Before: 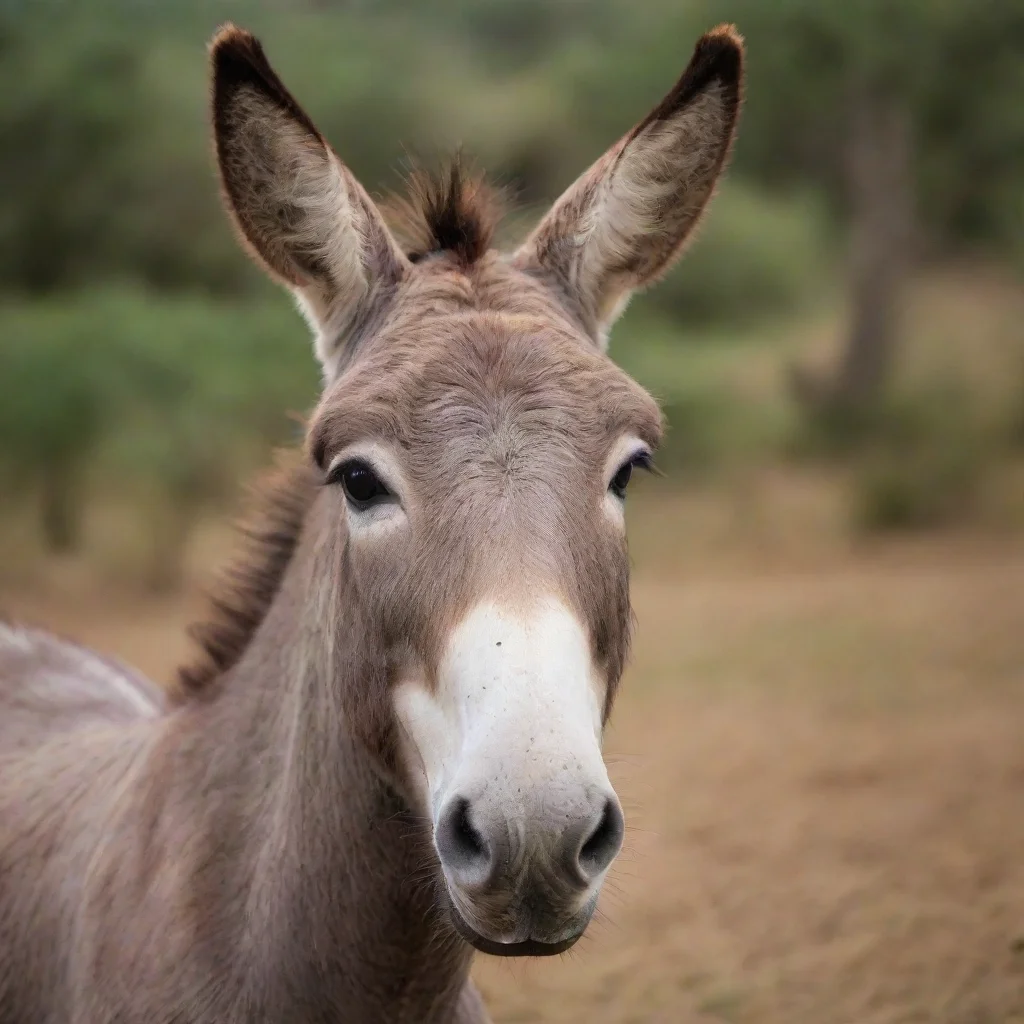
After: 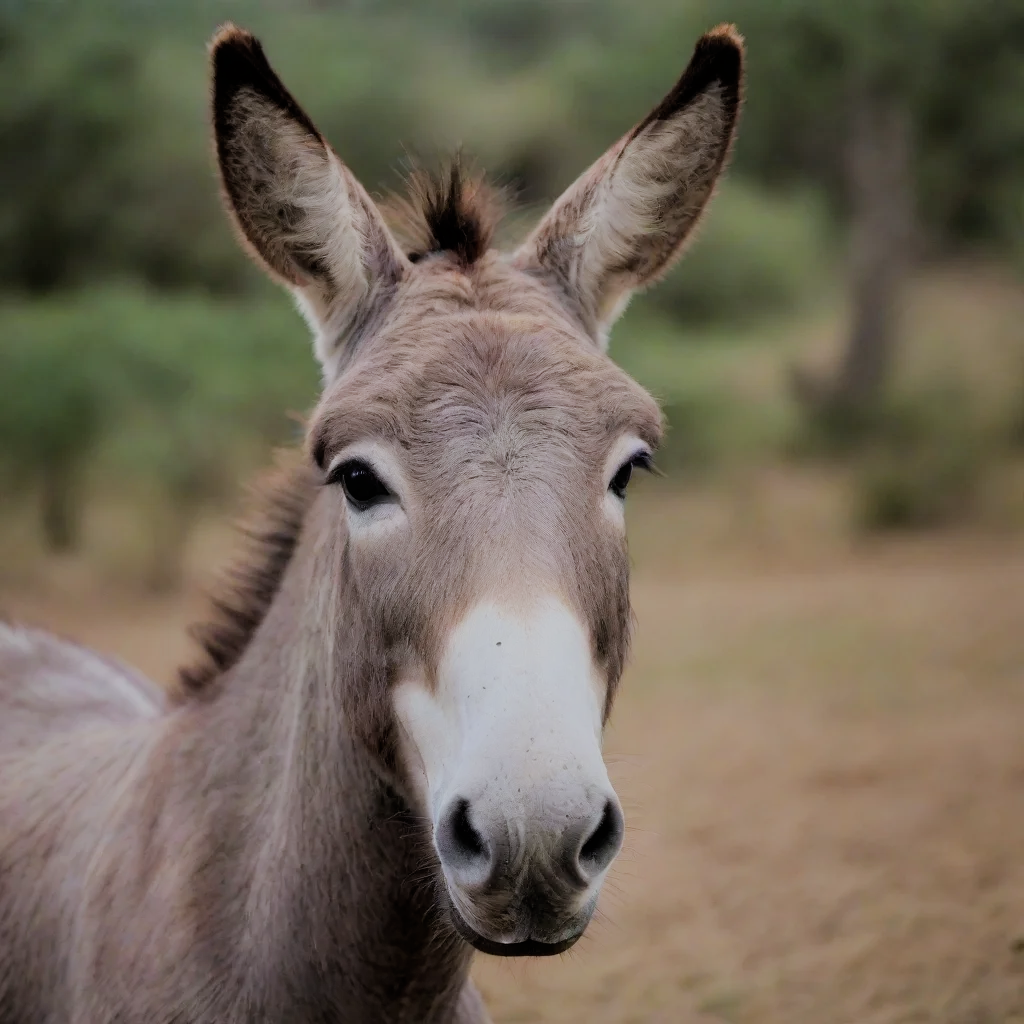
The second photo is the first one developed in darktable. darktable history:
filmic rgb: black relative exposure -6.98 EV, white relative exposure 5.63 EV, hardness 2.86
white balance: red 0.974, blue 1.044
